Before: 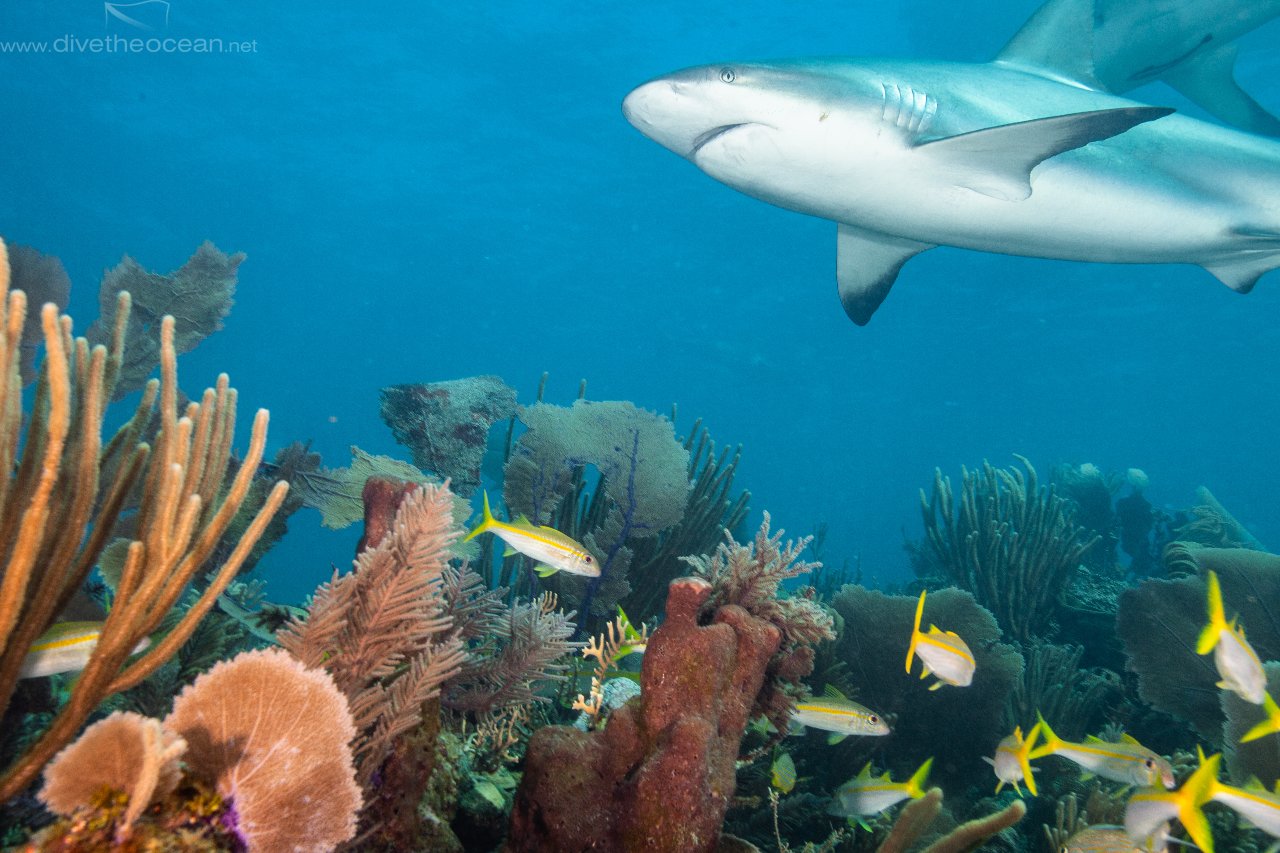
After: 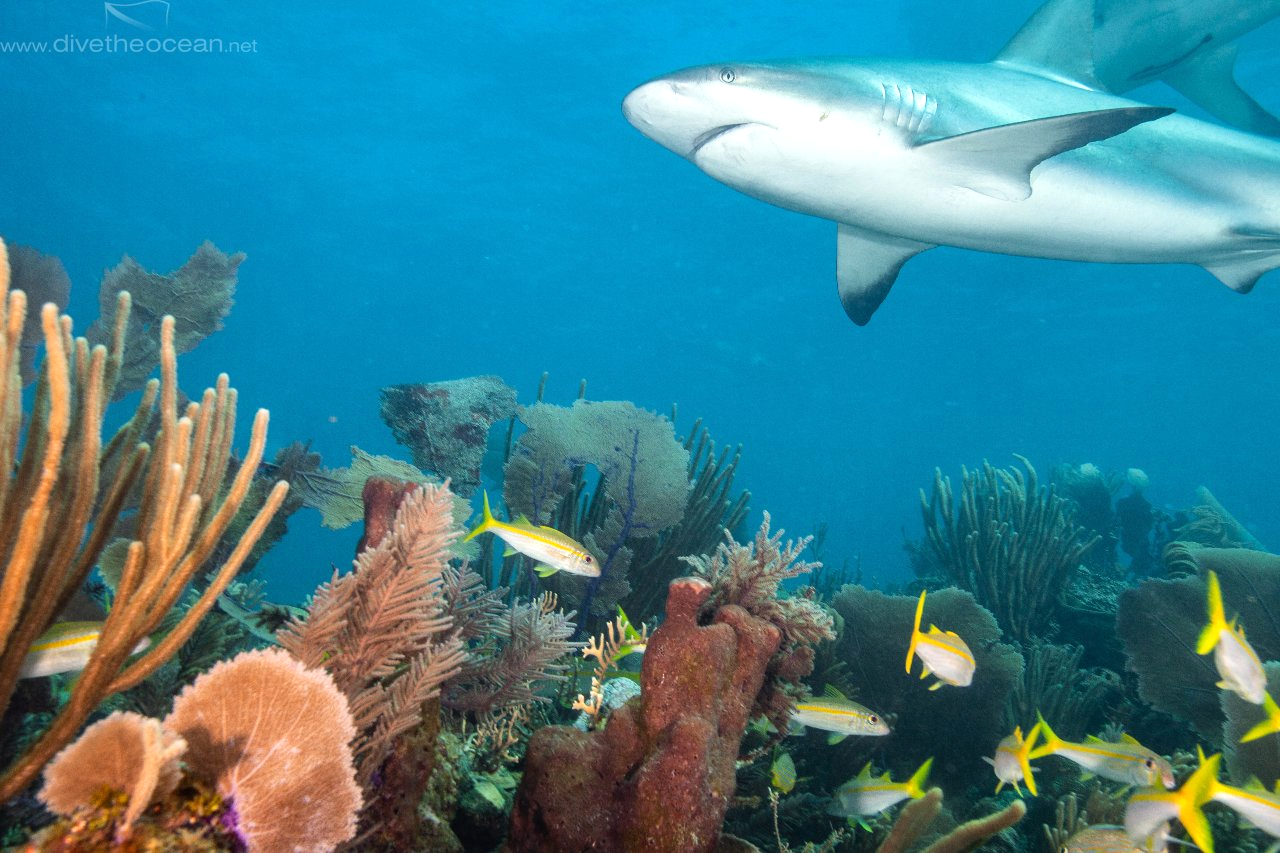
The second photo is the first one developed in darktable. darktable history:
exposure: exposure 0.211 EV, compensate exposure bias true, compensate highlight preservation false
